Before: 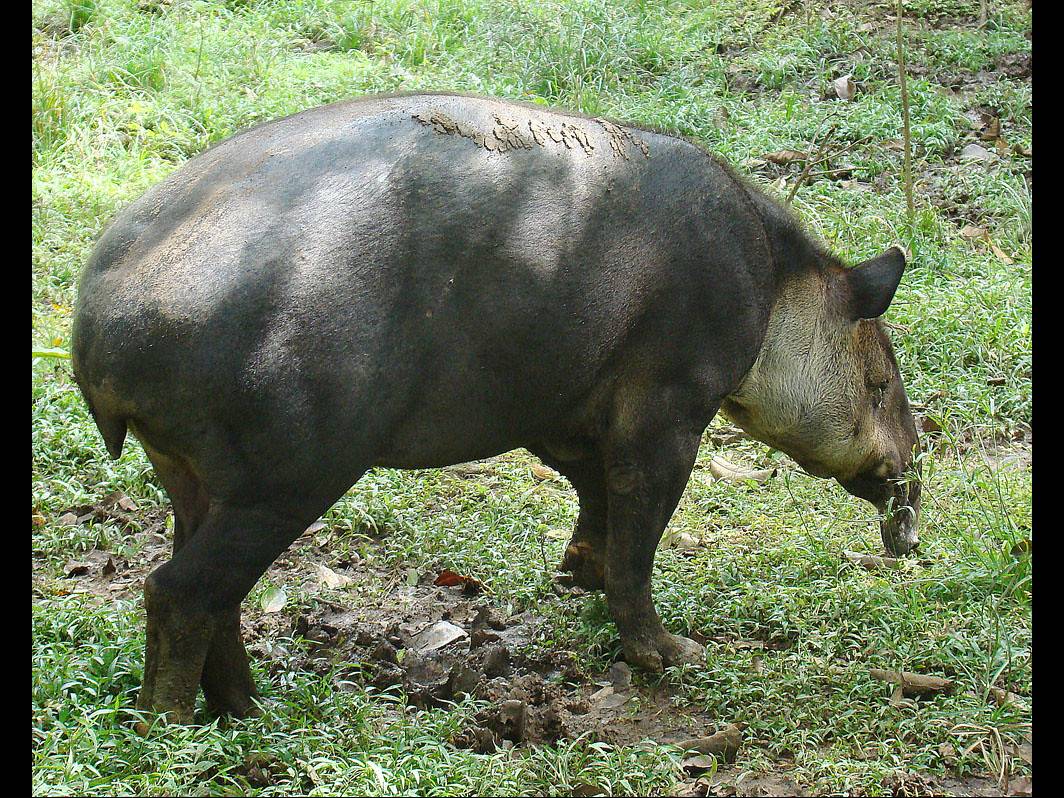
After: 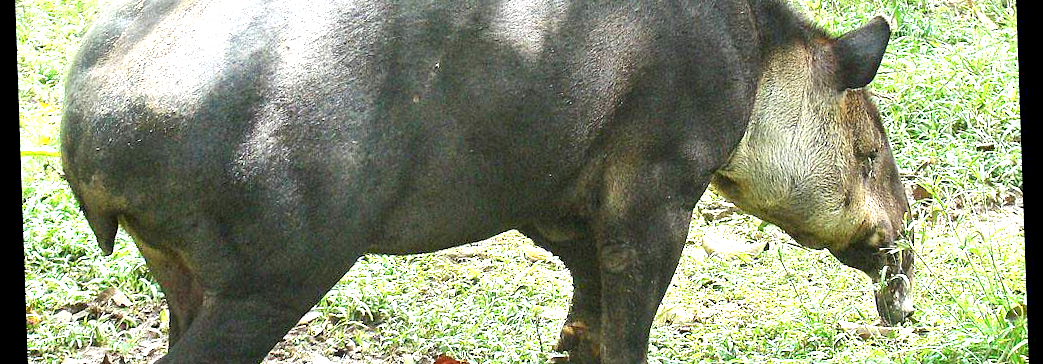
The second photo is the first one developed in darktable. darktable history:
exposure: black level correction 0.001, exposure 1.646 EV, compensate exposure bias true, compensate highlight preservation false
rotate and perspective: rotation -2°, crop left 0.022, crop right 0.978, crop top 0.049, crop bottom 0.951
local contrast: mode bilateral grid, contrast 28, coarseness 16, detail 115%, midtone range 0.2
graduated density: on, module defaults
crop and rotate: top 26.056%, bottom 25.543%
